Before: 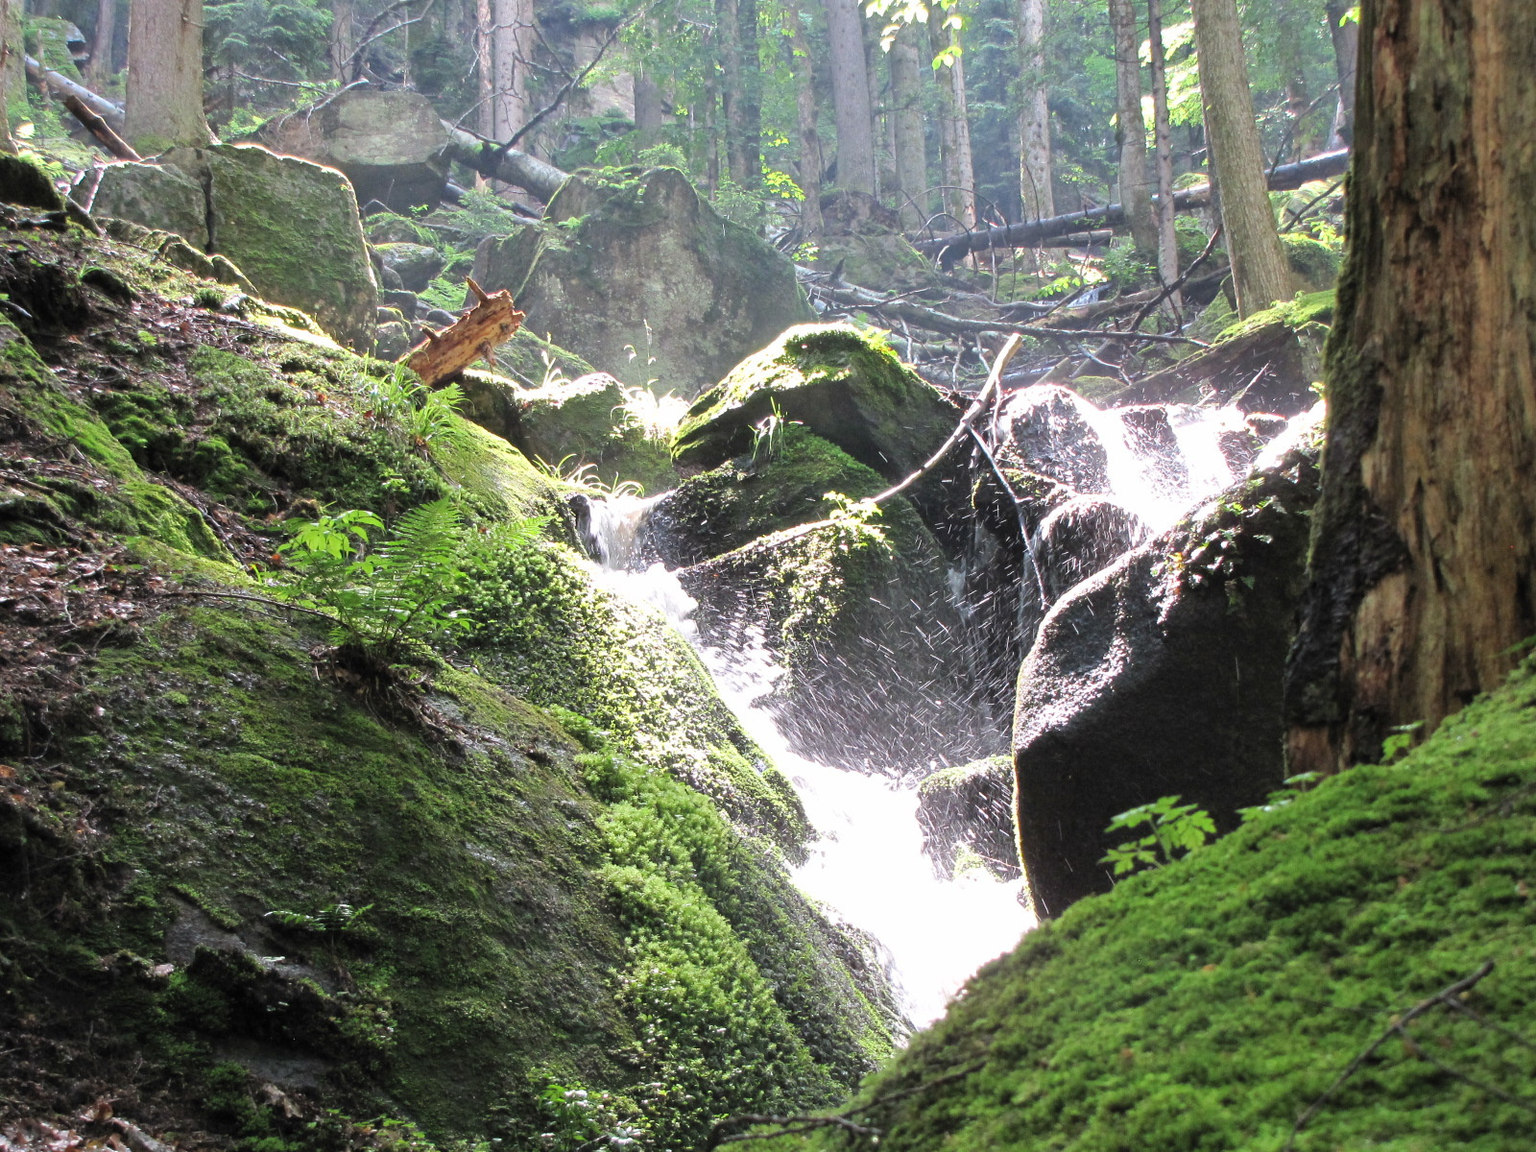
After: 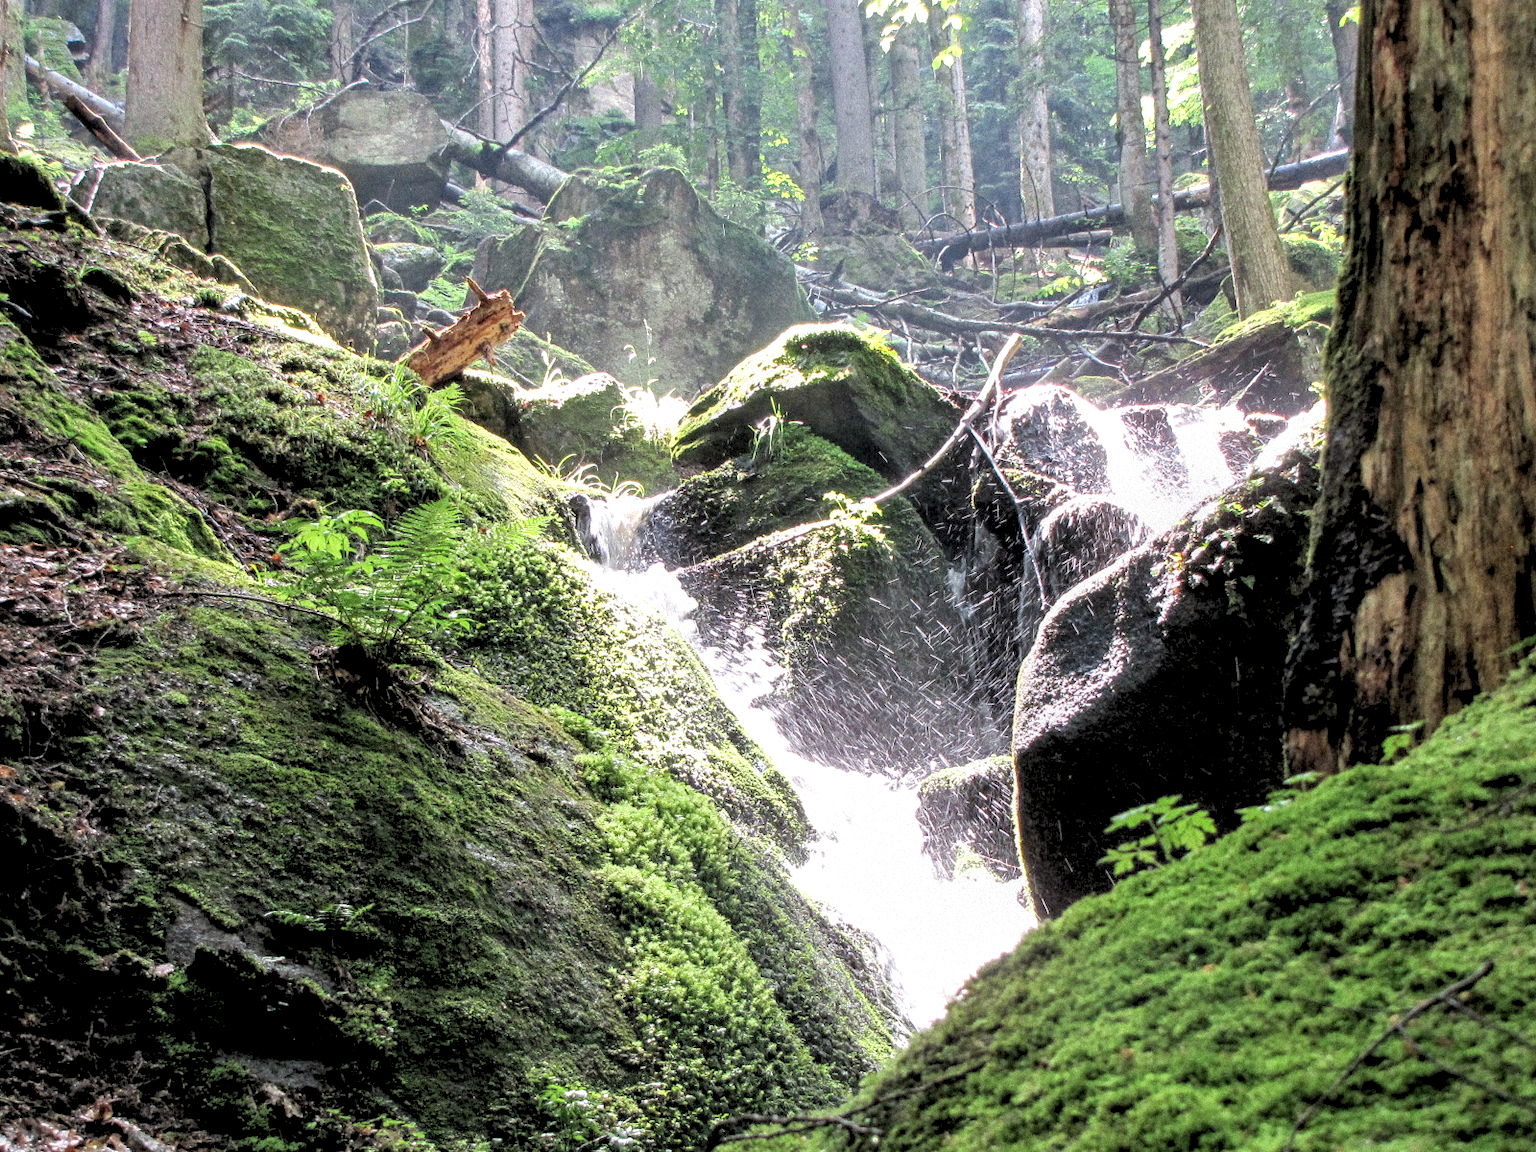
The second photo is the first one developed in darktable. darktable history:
rgb levels: preserve colors sum RGB, levels [[0.038, 0.433, 0.934], [0, 0.5, 1], [0, 0.5, 1]]
local contrast: highlights 60%, shadows 60%, detail 160%
grain: mid-tones bias 0%
